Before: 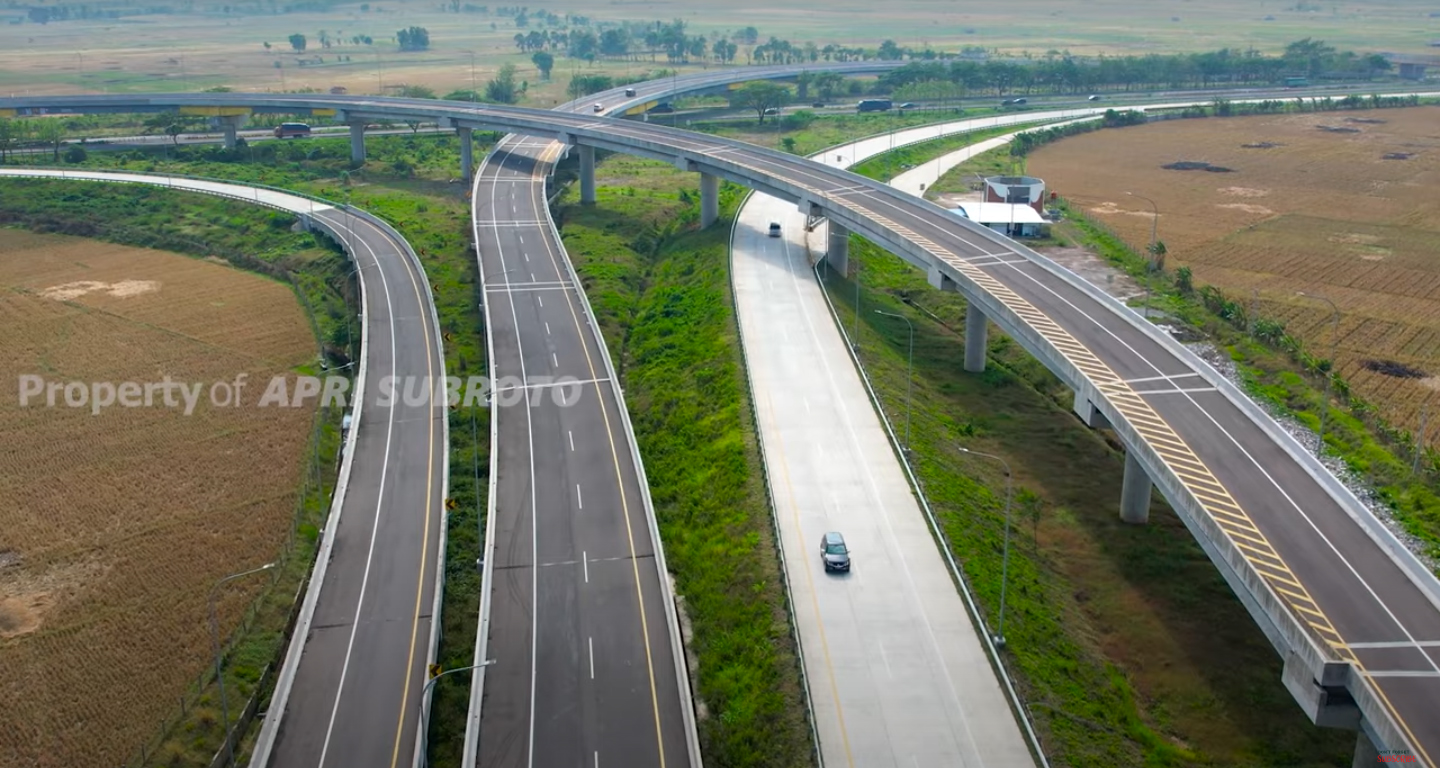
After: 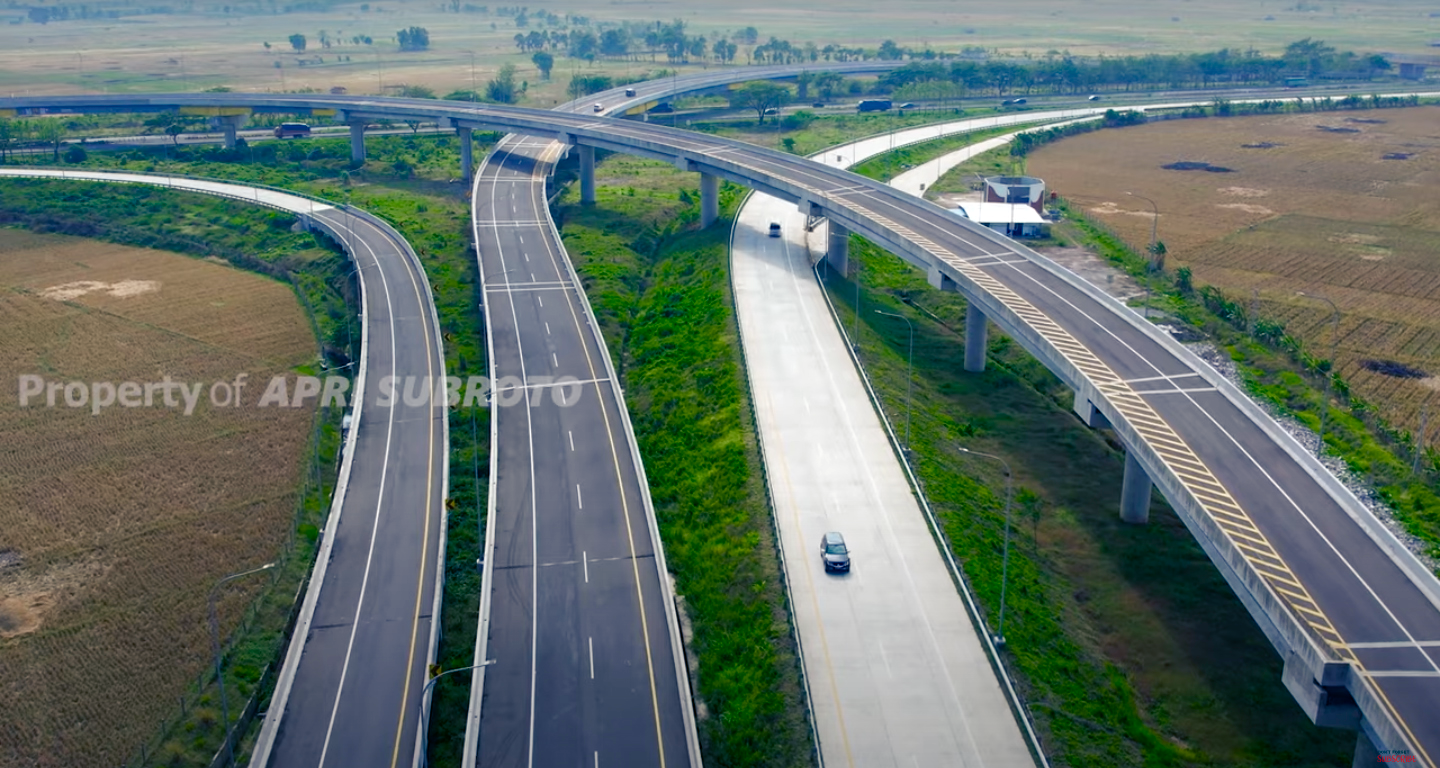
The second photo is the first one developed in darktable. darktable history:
color balance rgb: shadows lift › luminance -40.958%, shadows lift › chroma 14.414%, shadows lift › hue 260.87°, perceptual saturation grading › global saturation 20%, perceptual saturation grading › highlights -49.457%, perceptual saturation grading › shadows 25.881%
tone equalizer: edges refinement/feathering 500, mask exposure compensation -1.57 EV, preserve details no
